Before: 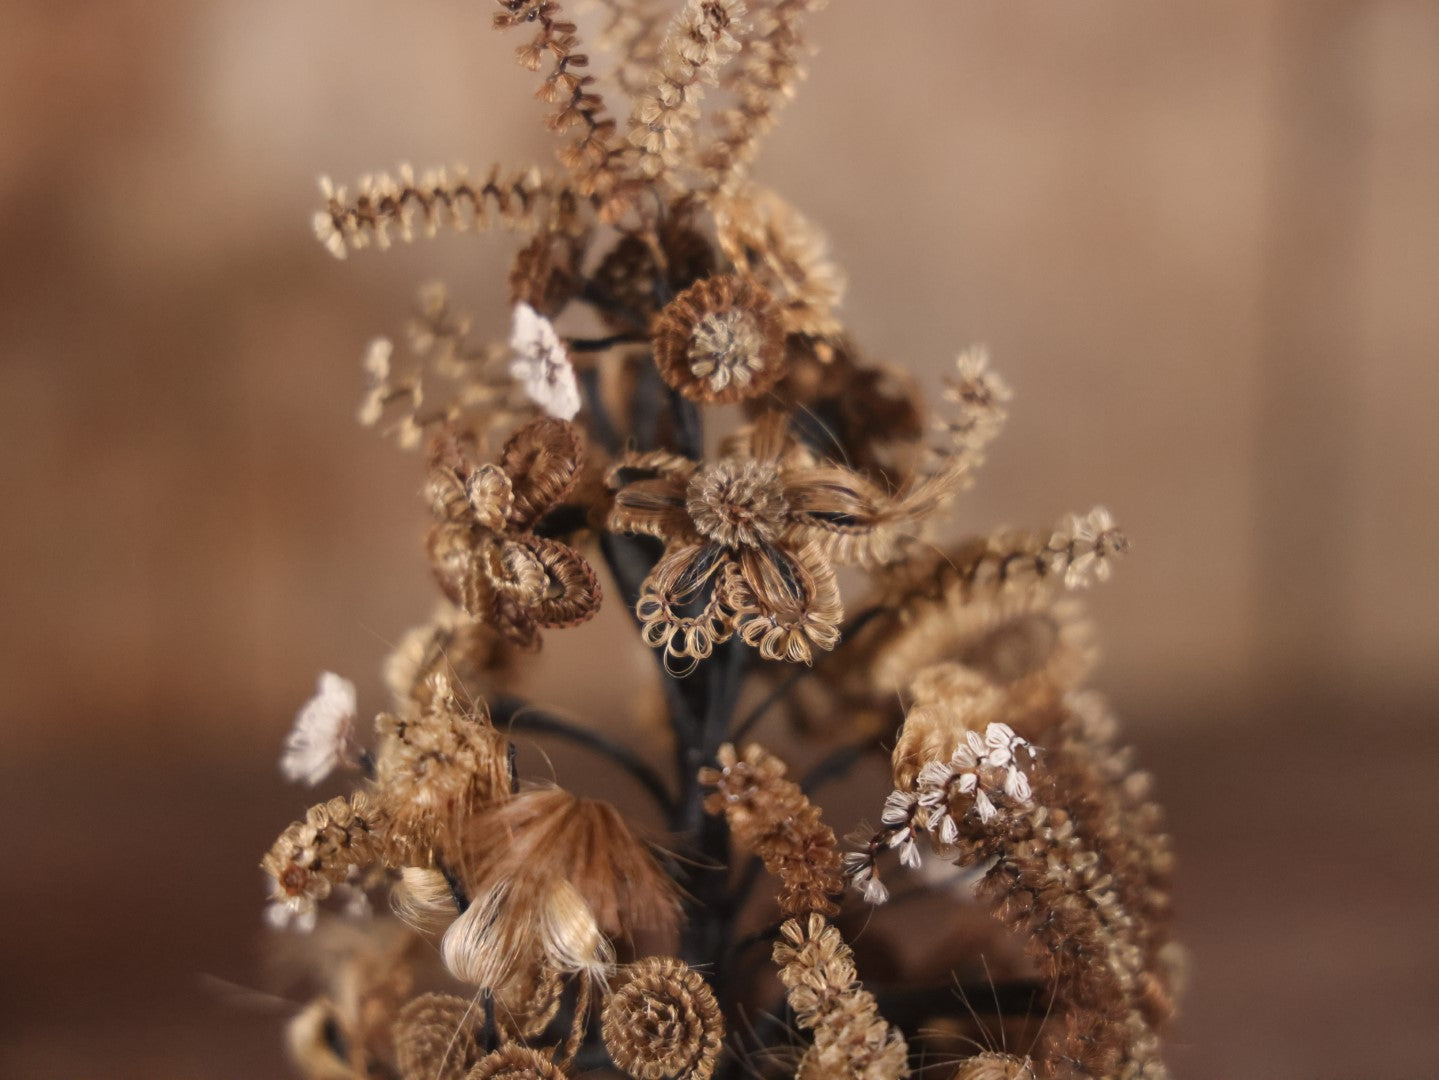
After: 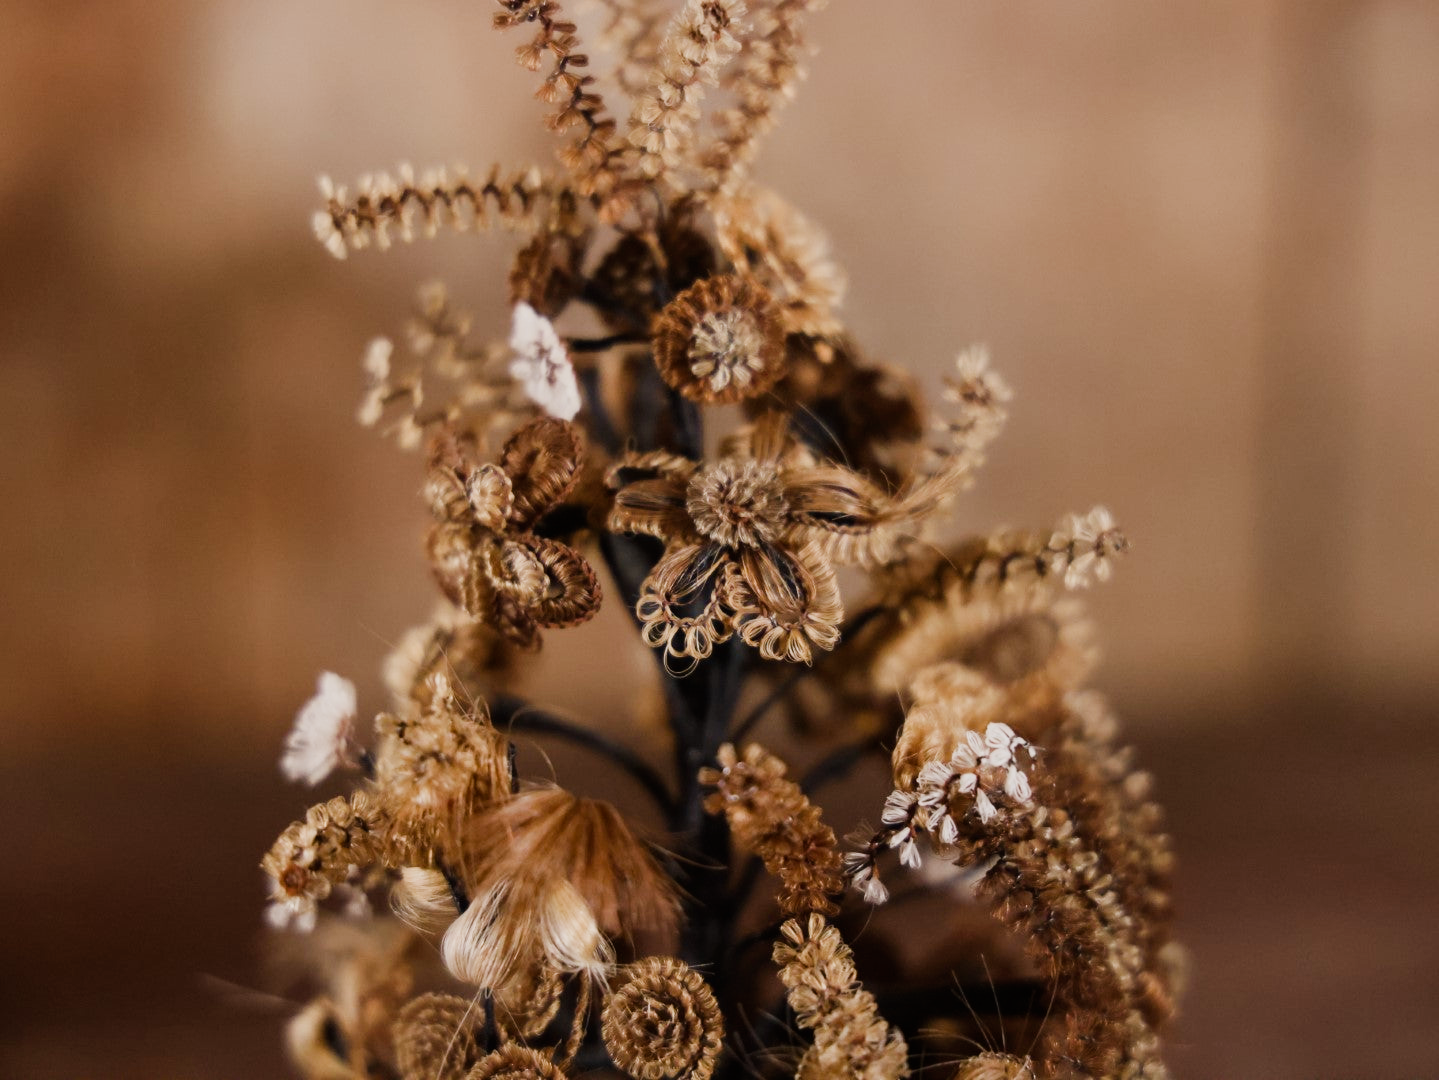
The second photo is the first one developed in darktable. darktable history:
sigmoid: contrast 1.54, target black 0
